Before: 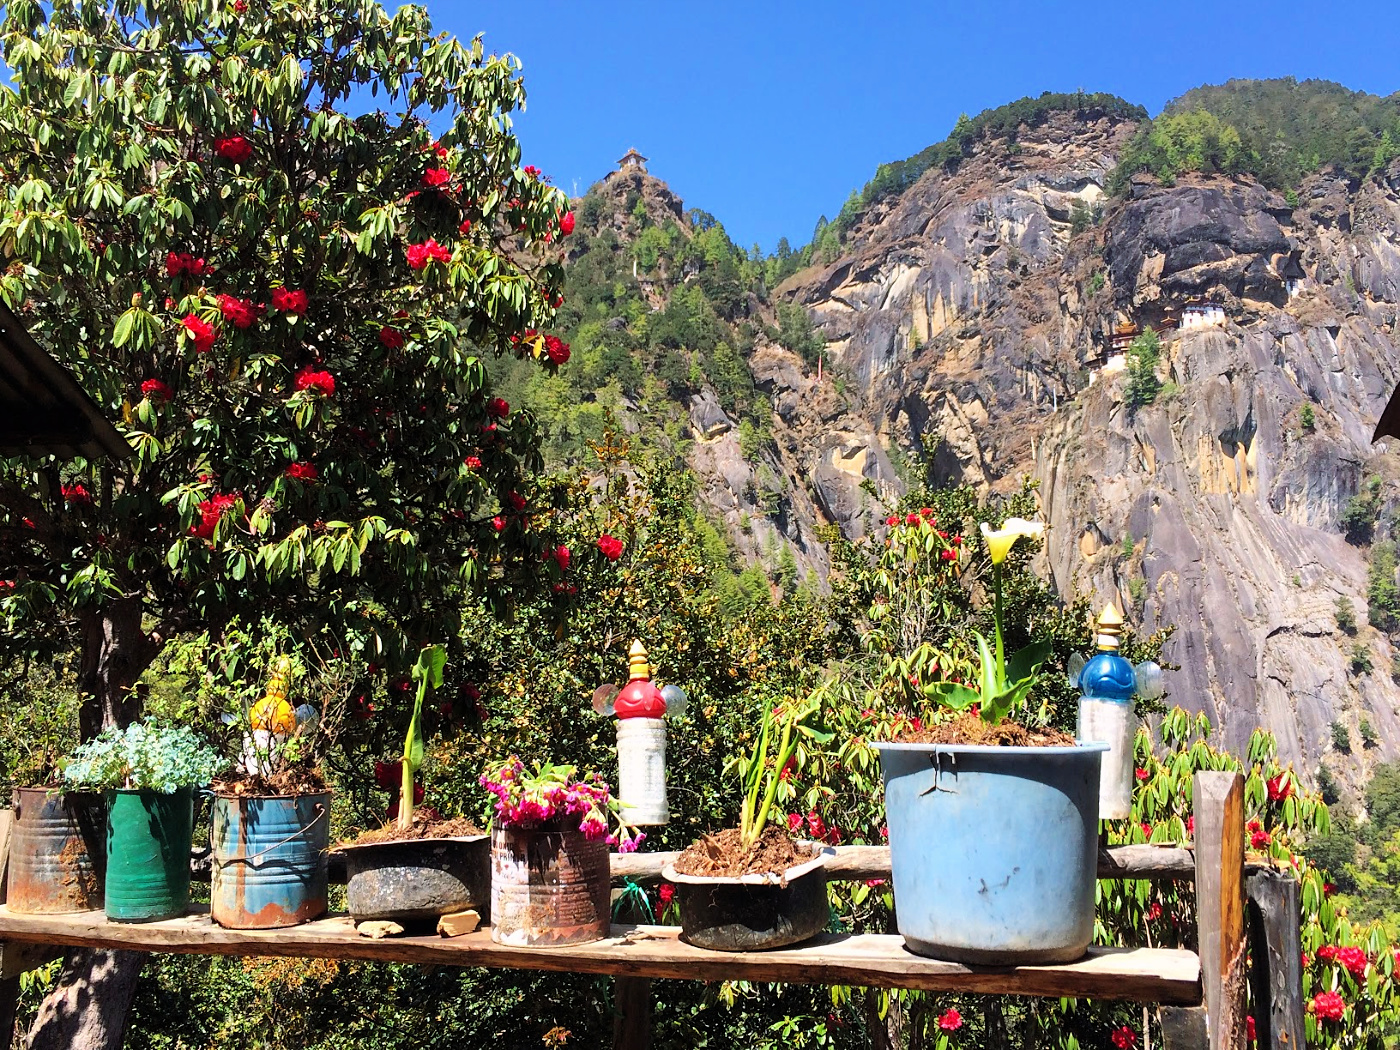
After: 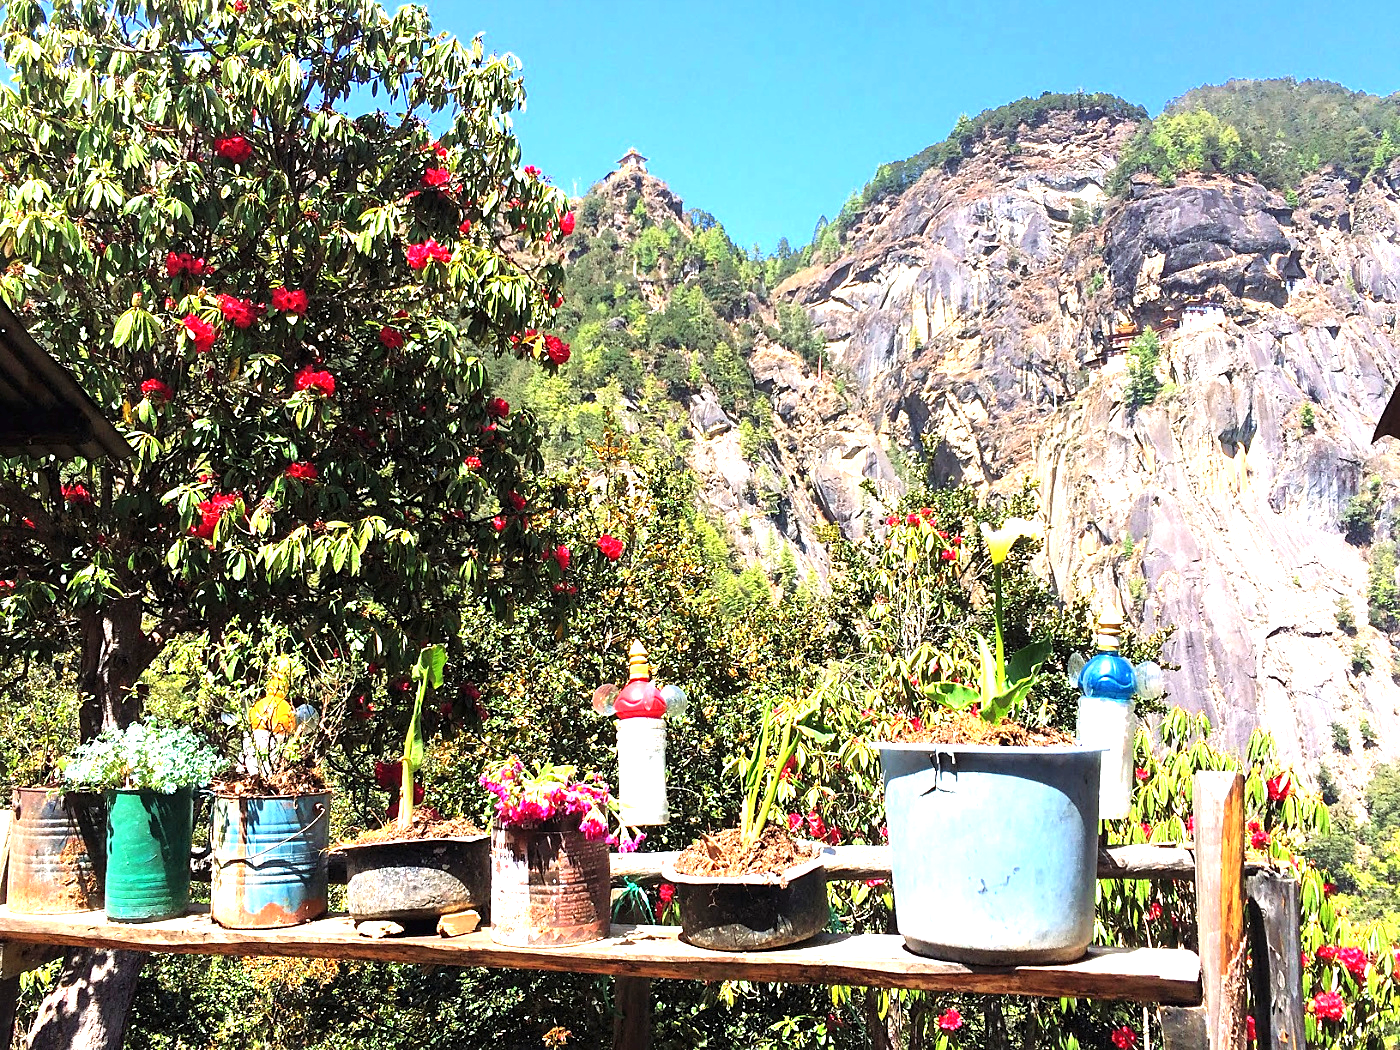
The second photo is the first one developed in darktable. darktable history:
sharpen: amount 0.201
exposure: black level correction 0, exposure 1.2 EV, compensate highlight preservation false
